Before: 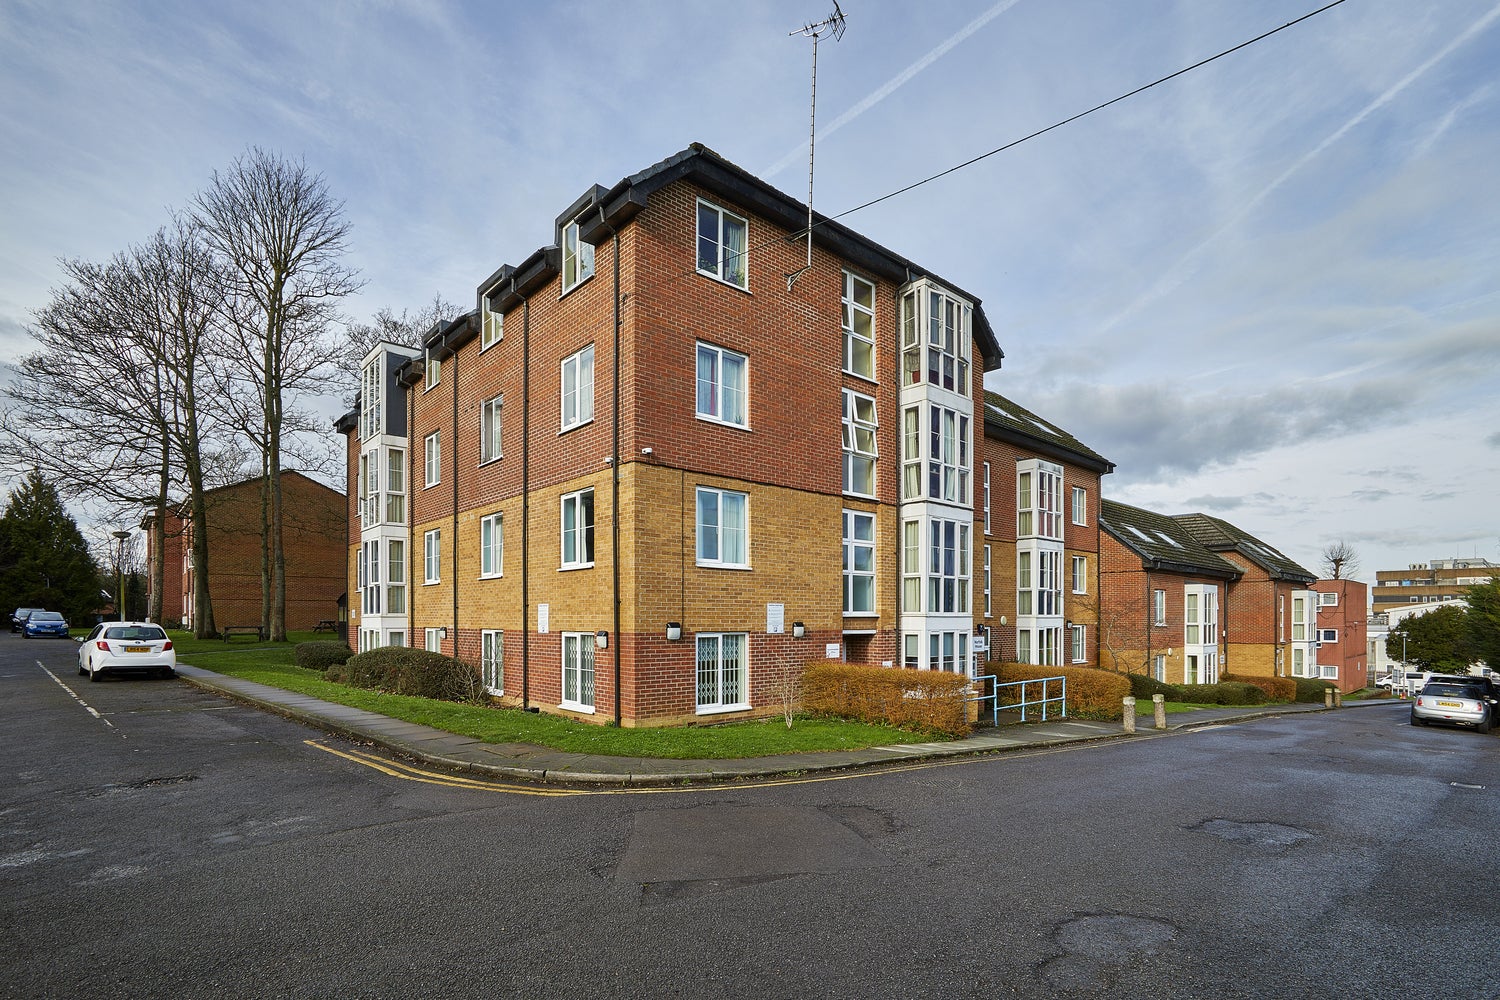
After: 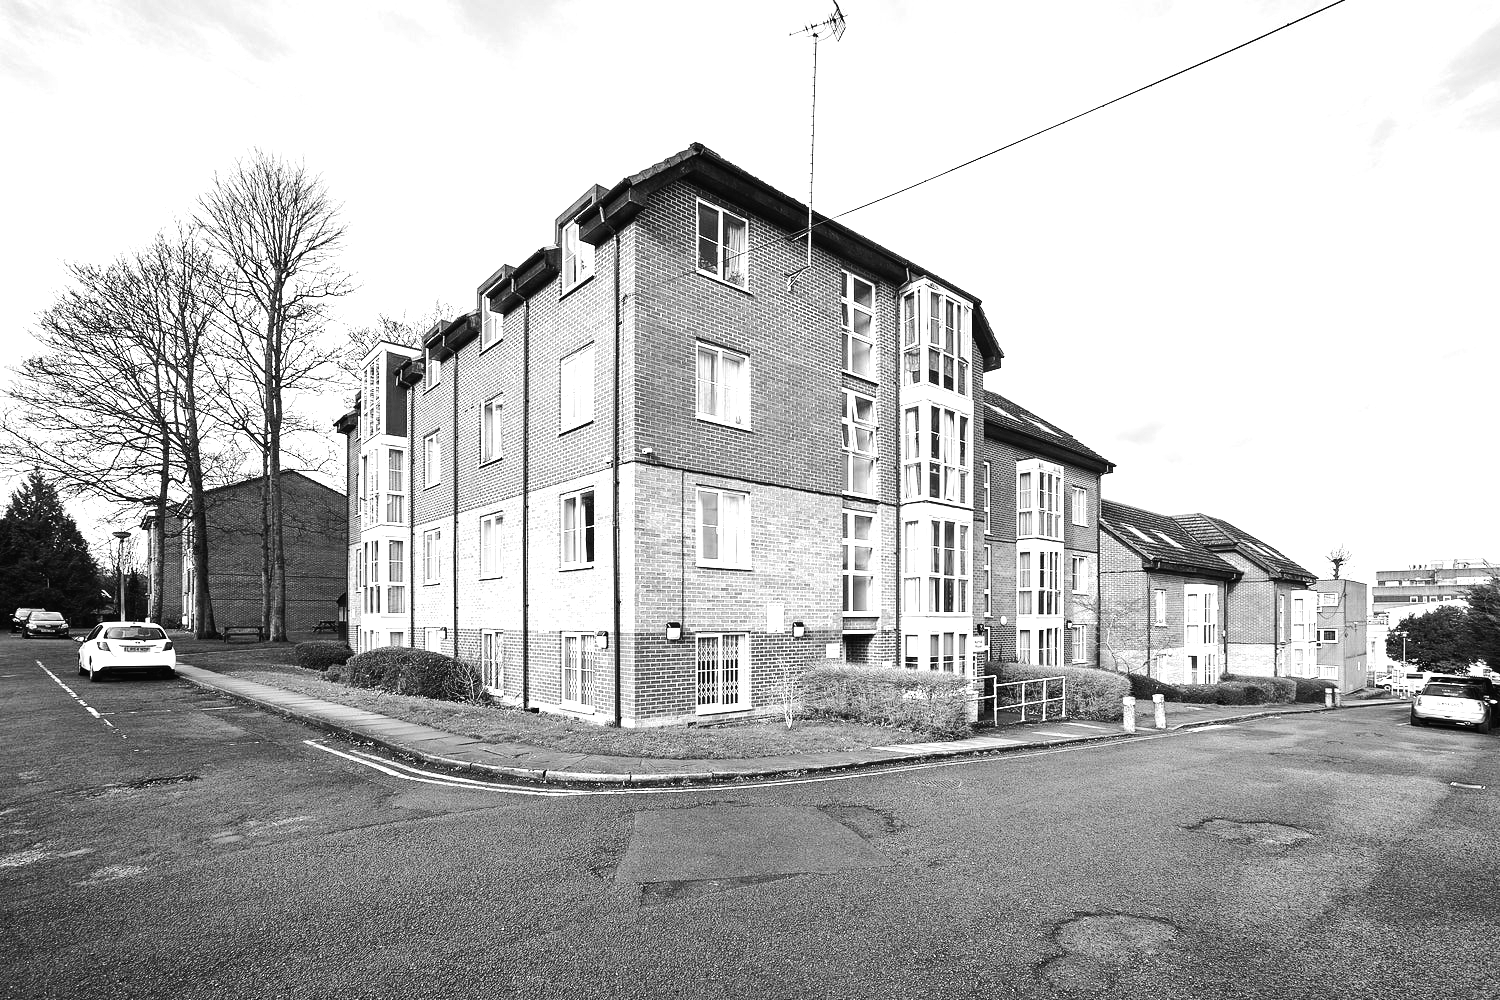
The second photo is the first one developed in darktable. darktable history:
monochrome: a 73.58, b 64.21
white balance: red 1.08, blue 0.791
tone curve: curves: ch0 [(0, 0.015) (0.037, 0.032) (0.131, 0.113) (0.275, 0.26) (0.497, 0.531) (0.617, 0.663) (0.704, 0.748) (0.813, 0.842) (0.911, 0.931) (0.997, 1)]; ch1 [(0, 0) (0.301, 0.3) (0.444, 0.438) (0.493, 0.494) (0.501, 0.499) (0.534, 0.543) (0.582, 0.605) (0.658, 0.687) (0.746, 0.79) (1, 1)]; ch2 [(0, 0) (0.246, 0.234) (0.36, 0.356) (0.415, 0.426) (0.476, 0.492) (0.502, 0.499) (0.525, 0.513) (0.533, 0.534) (0.586, 0.598) (0.634, 0.643) (0.706, 0.717) (0.853, 0.83) (1, 0.951)], color space Lab, independent channels, preserve colors none
tone equalizer: -8 EV -0.75 EV, -7 EV -0.7 EV, -6 EV -0.6 EV, -5 EV -0.4 EV, -3 EV 0.4 EV, -2 EV 0.6 EV, -1 EV 0.7 EV, +0 EV 0.75 EV, edges refinement/feathering 500, mask exposure compensation -1.57 EV, preserve details no
exposure: exposure 0.943 EV, compensate highlight preservation false
